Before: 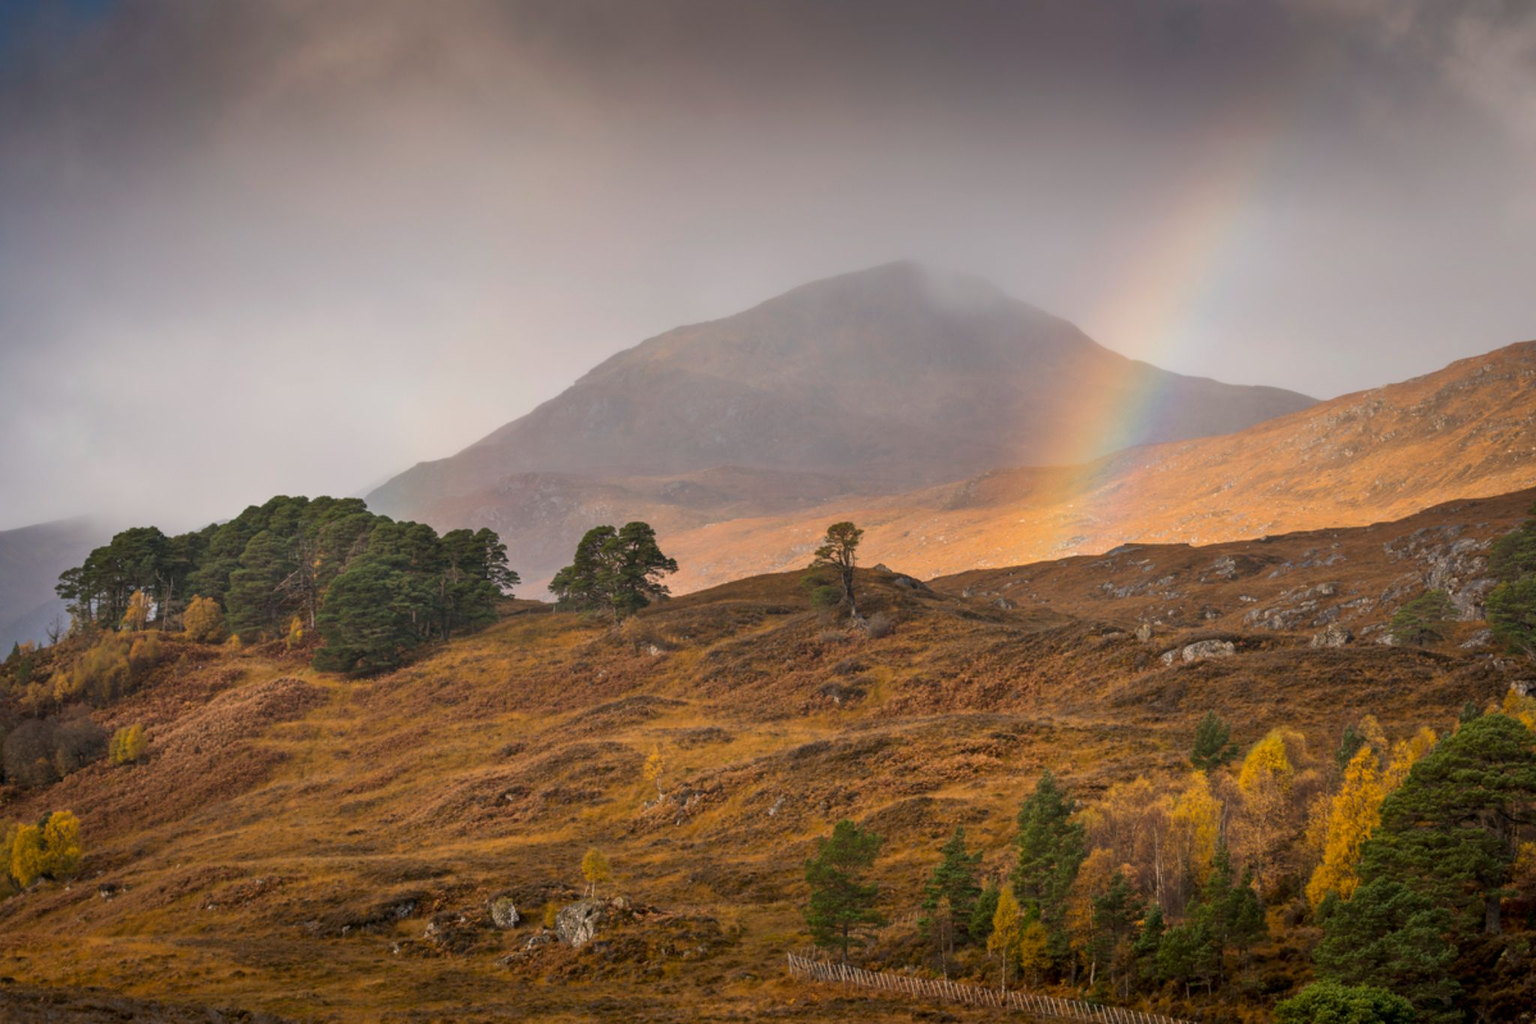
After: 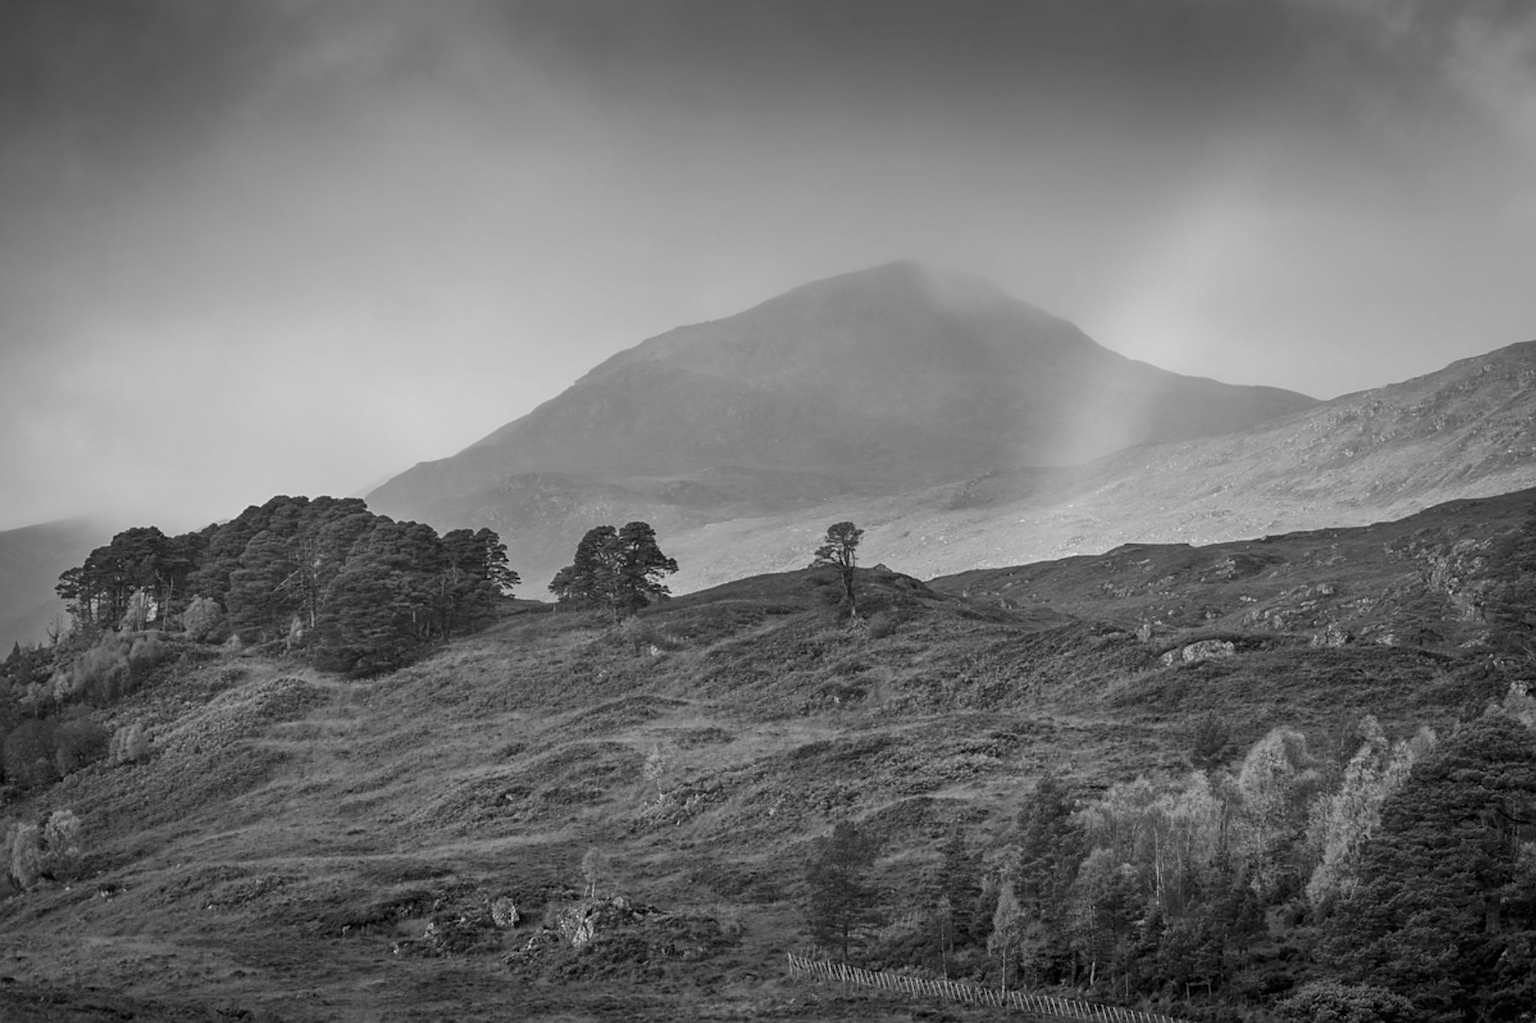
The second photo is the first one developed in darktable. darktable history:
sharpen: on, module defaults
monochrome: a 16.06, b 15.48, size 1
